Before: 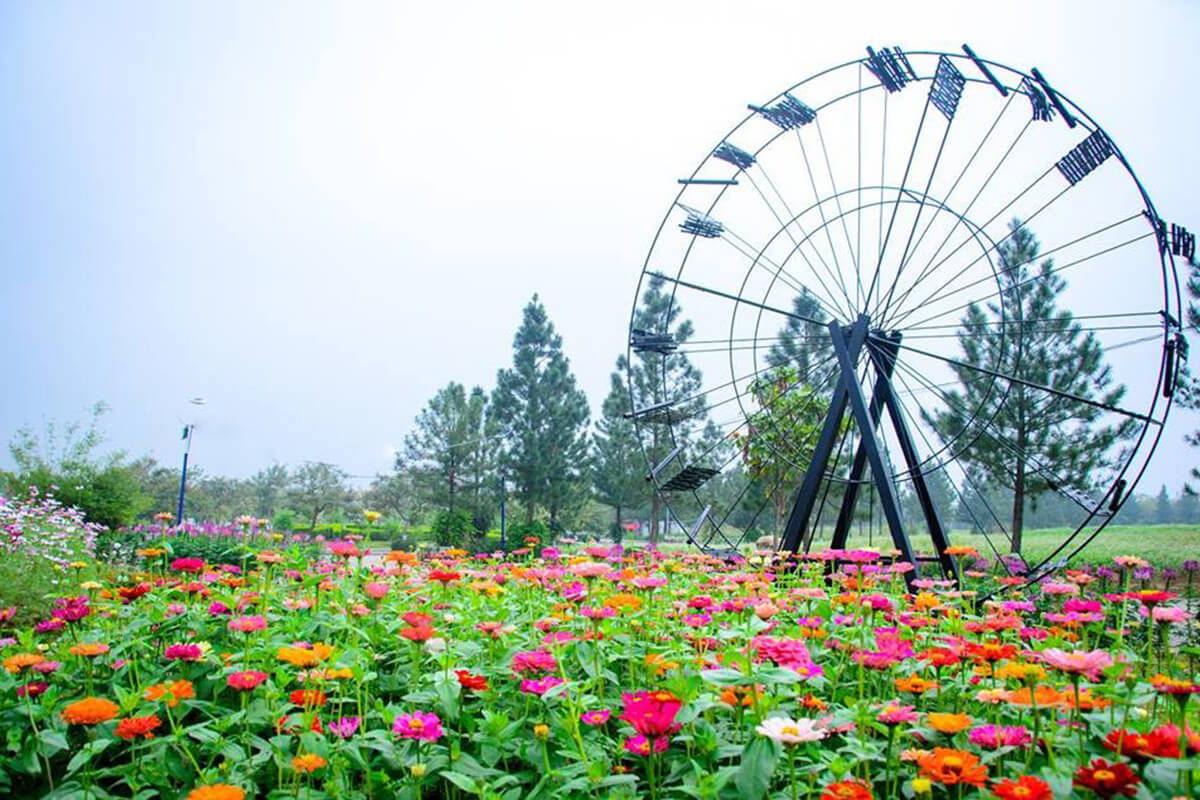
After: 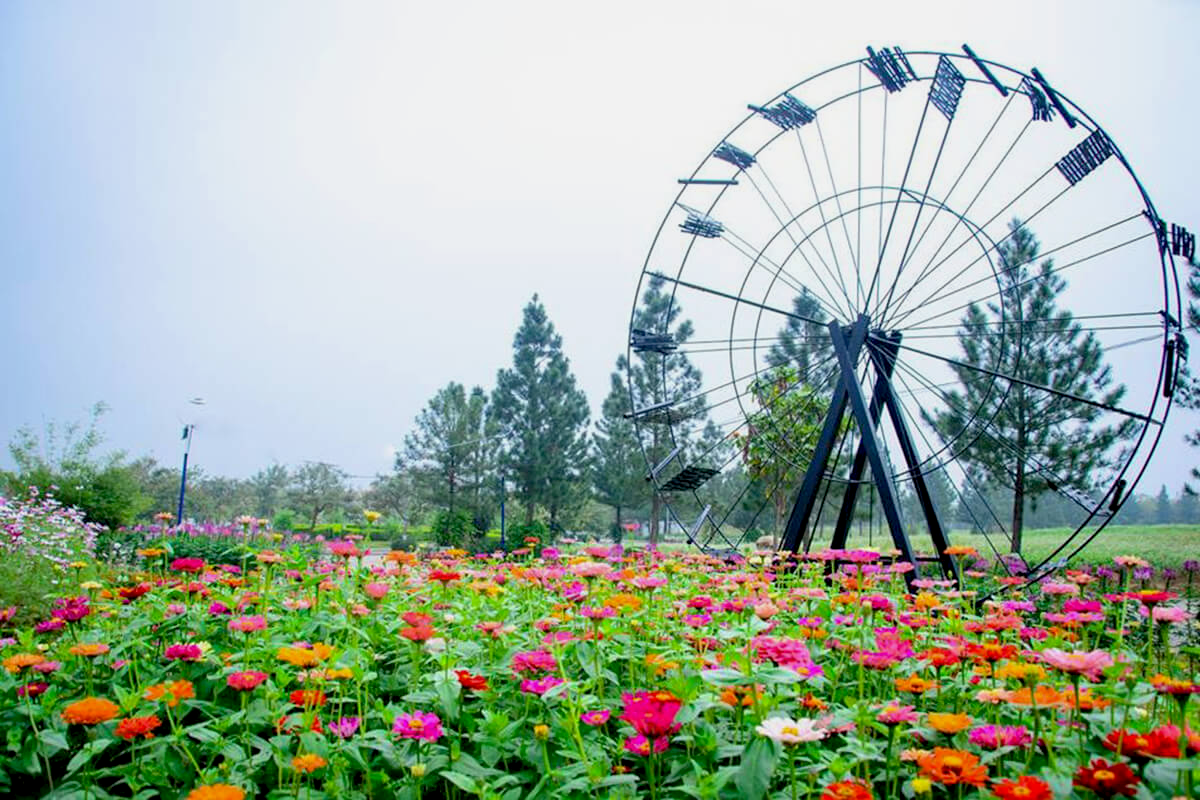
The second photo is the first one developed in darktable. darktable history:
exposure: black level correction 0.009, exposure -0.168 EV, compensate highlight preservation false
